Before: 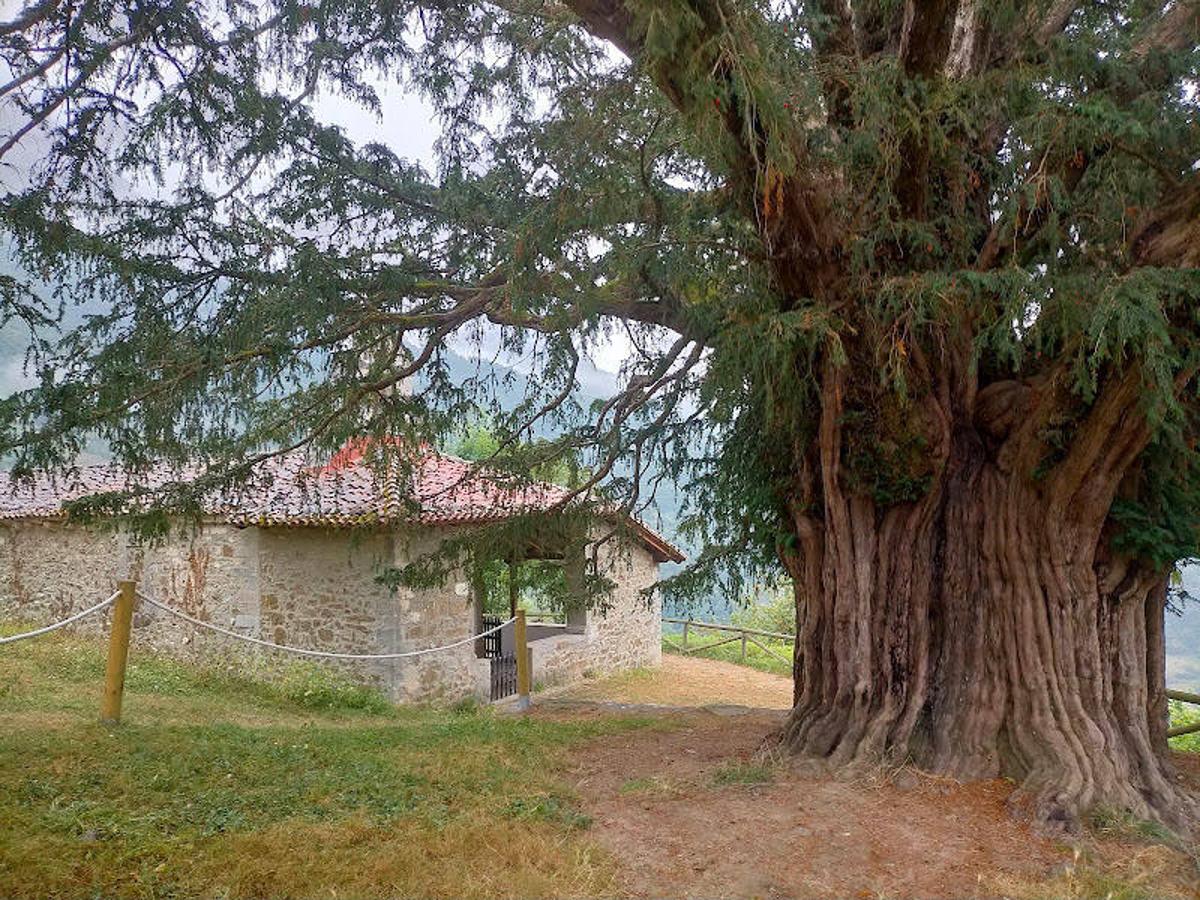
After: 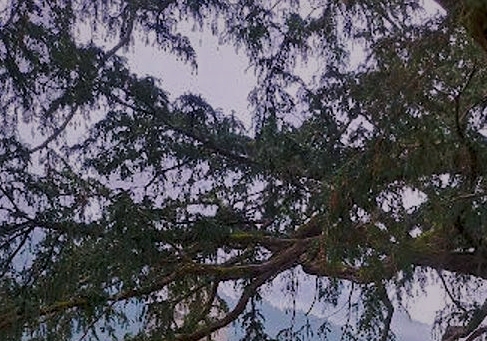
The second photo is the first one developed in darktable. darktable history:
white balance: red 1.05, blue 1.072
exposure: black level correction 0, exposure -0.766 EV, compensate highlight preservation false
crop: left 15.452%, top 5.459%, right 43.956%, bottom 56.62%
base curve: curves: ch0 [(0, 0) (0.841, 0.609) (1, 1)]
tone curve: curves: ch0 [(0, 0) (0.003, 0.019) (0.011, 0.022) (0.025, 0.029) (0.044, 0.041) (0.069, 0.06) (0.1, 0.09) (0.136, 0.123) (0.177, 0.163) (0.224, 0.206) (0.277, 0.268) (0.335, 0.35) (0.399, 0.436) (0.468, 0.526) (0.543, 0.624) (0.623, 0.713) (0.709, 0.779) (0.801, 0.845) (0.898, 0.912) (1, 1)], preserve colors none
local contrast: mode bilateral grid, contrast 100, coarseness 100, detail 165%, midtone range 0.2
